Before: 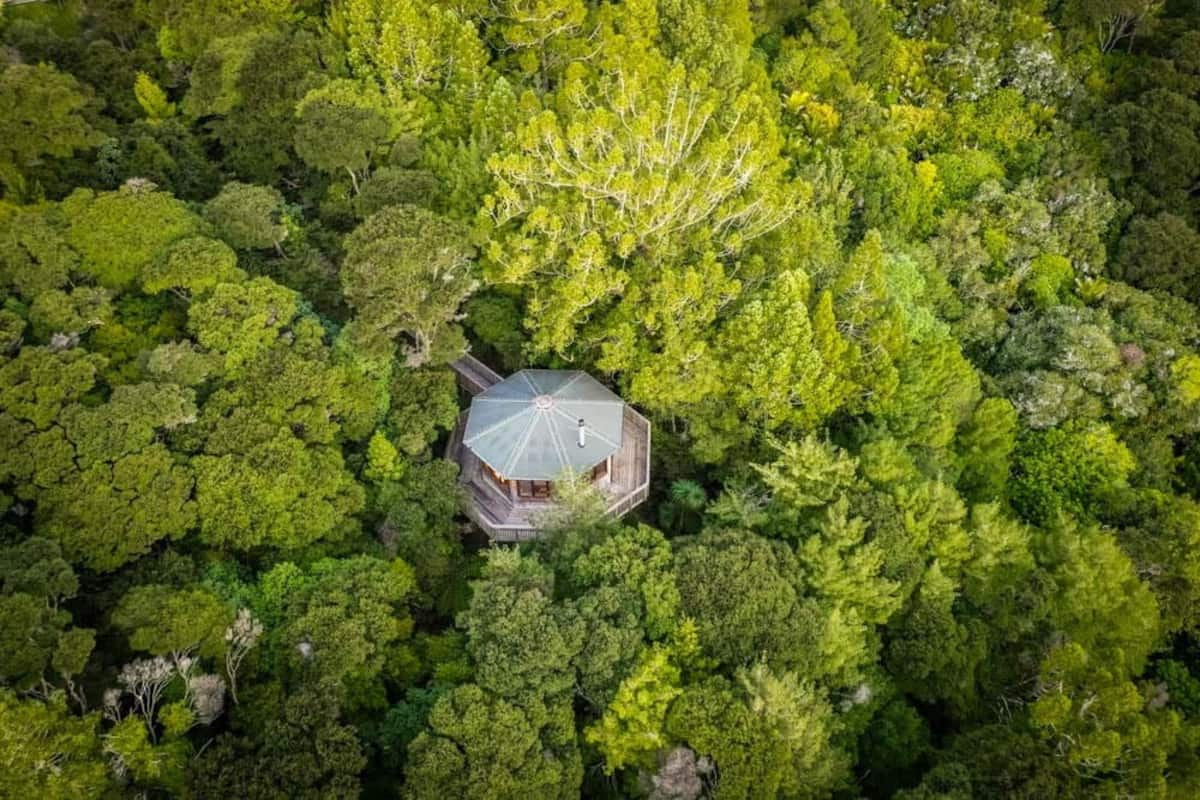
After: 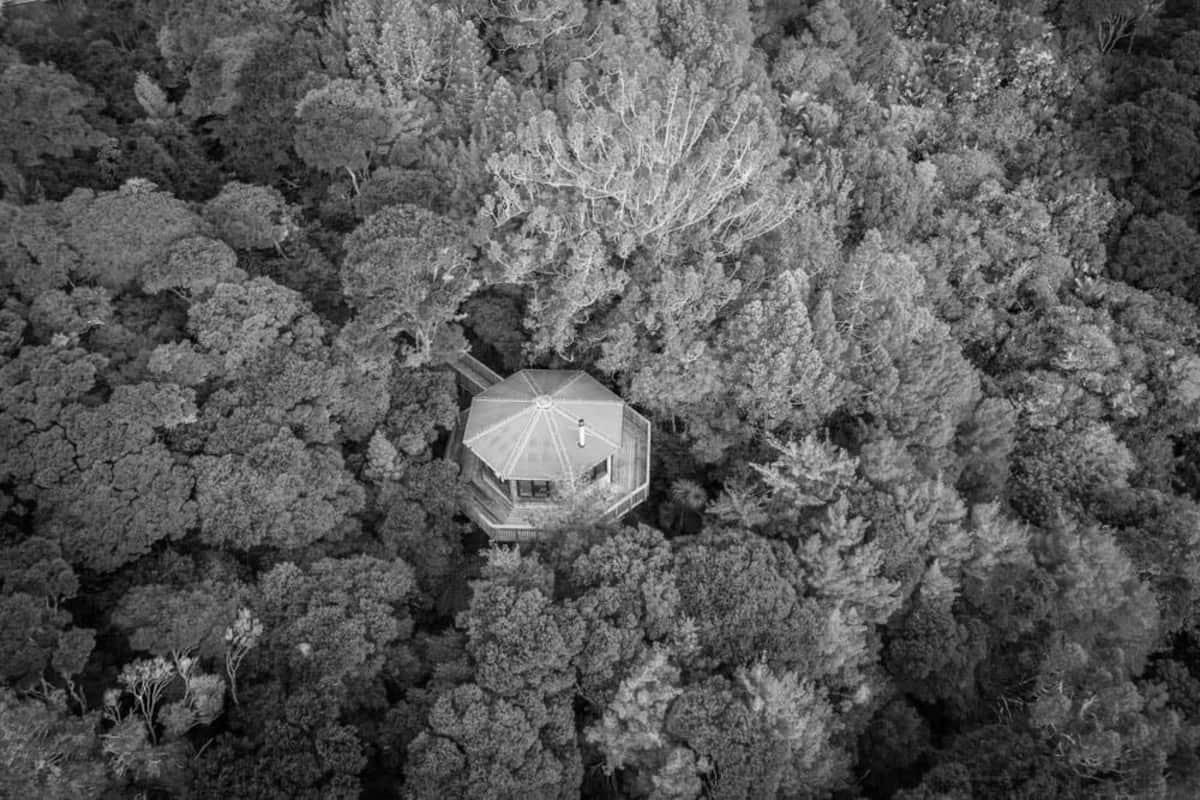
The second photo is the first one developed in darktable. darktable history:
color calibration: output gray [0.31, 0.36, 0.33, 0], illuminant as shot in camera, x 0.378, y 0.381, temperature 4099.27 K, saturation algorithm version 1 (2020)
